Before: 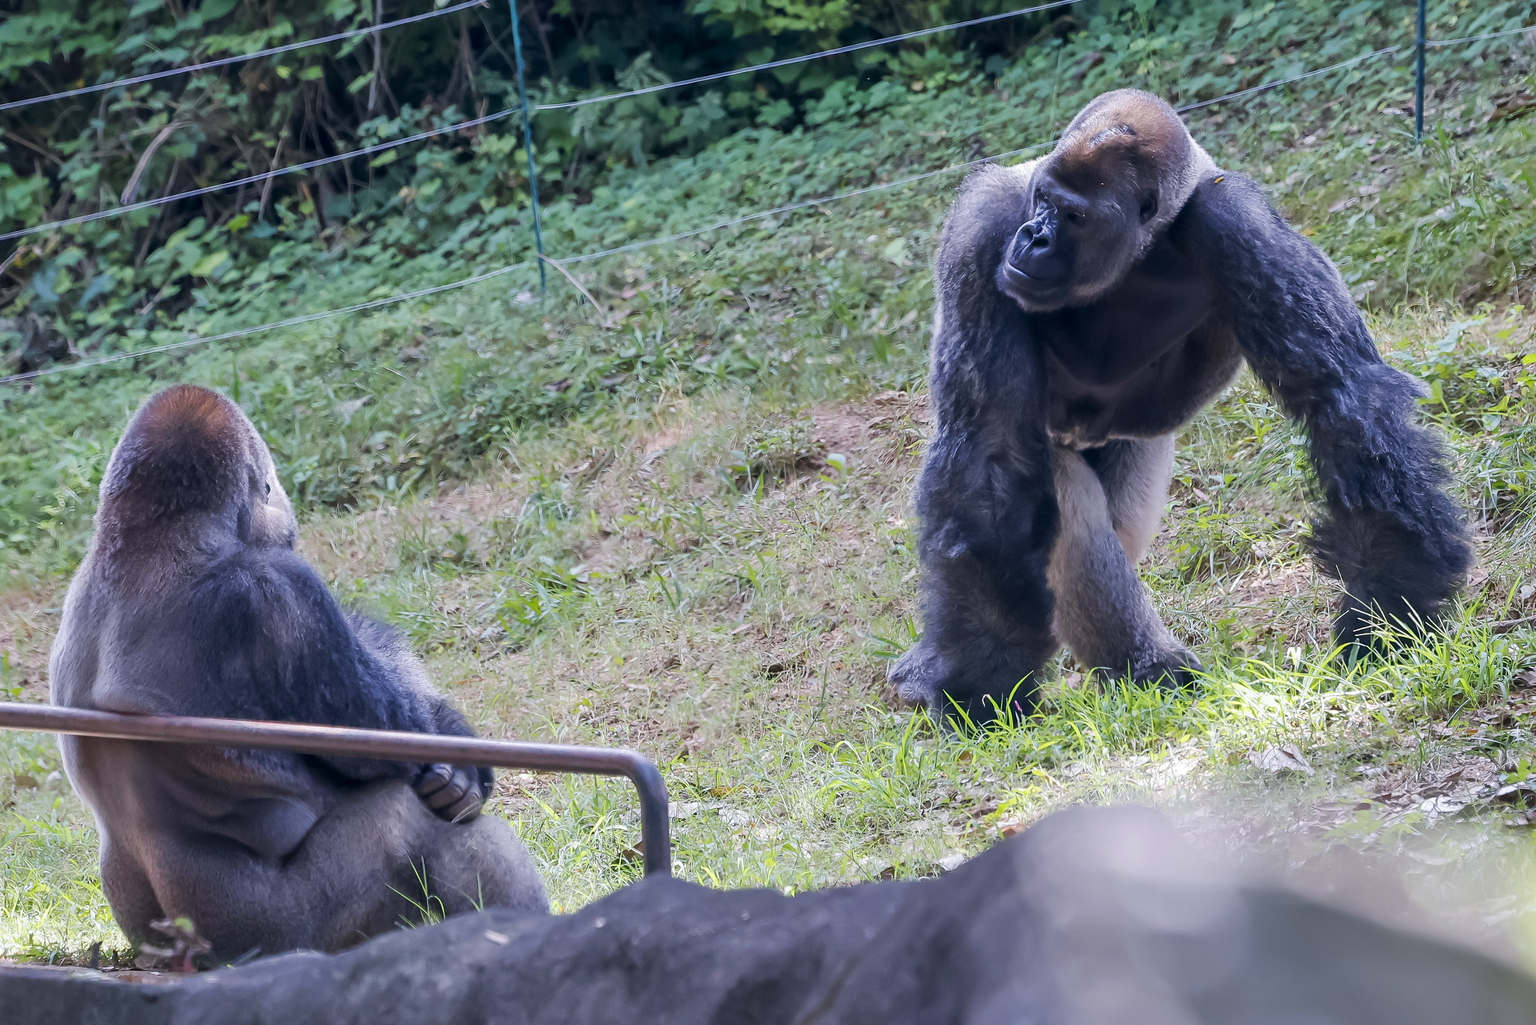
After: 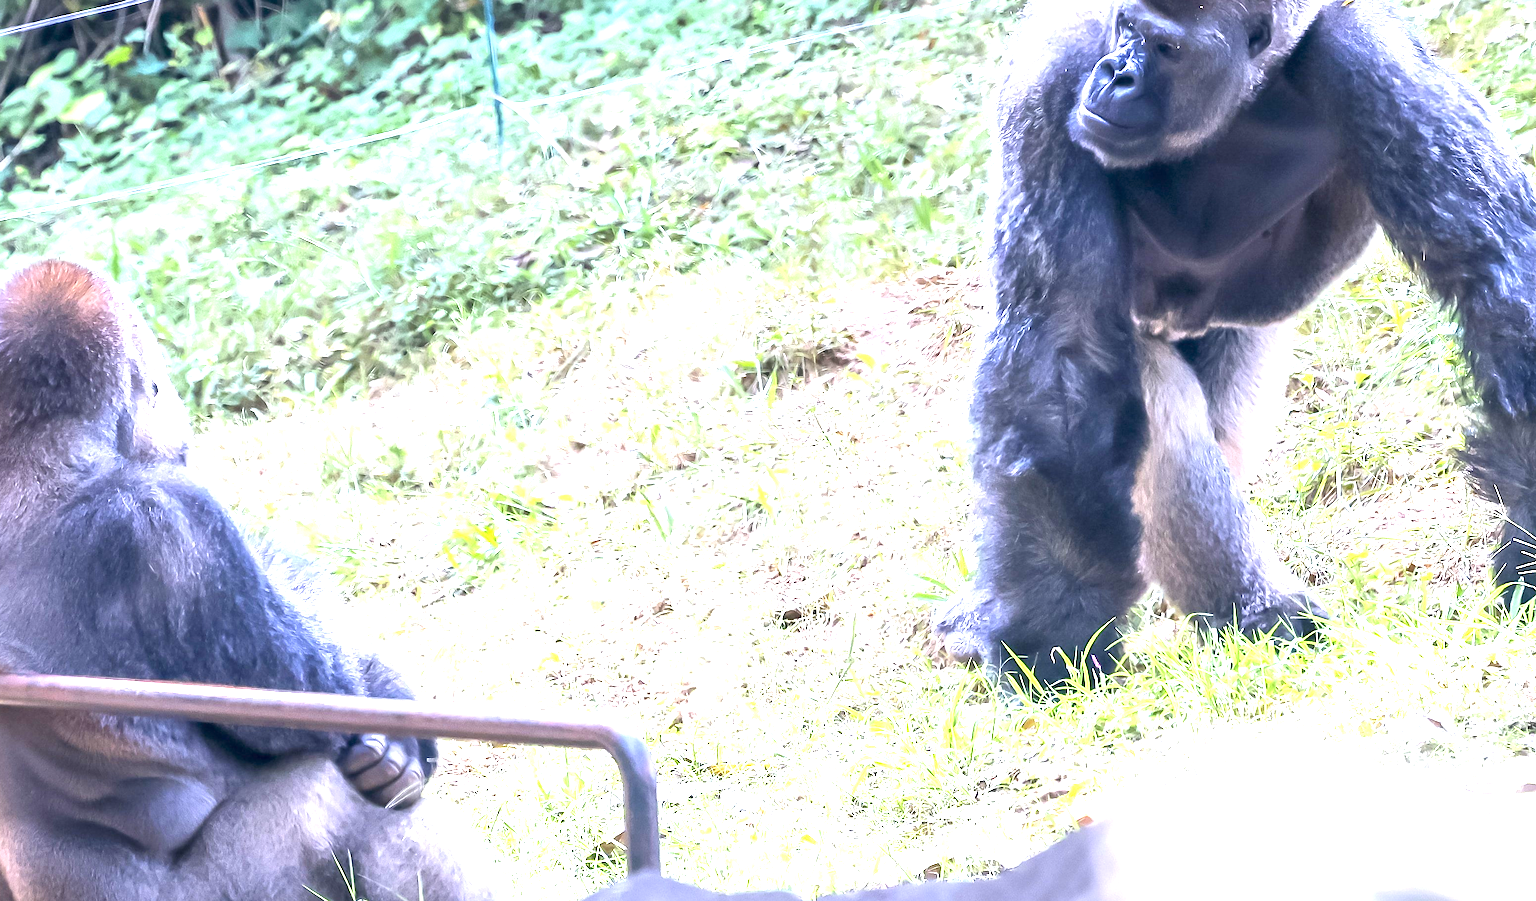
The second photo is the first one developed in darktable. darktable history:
crop: left 9.415%, top 17.422%, right 10.823%, bottom 12.371%
exposure: exposure 2.002 EV, compensate highlight preservation false
